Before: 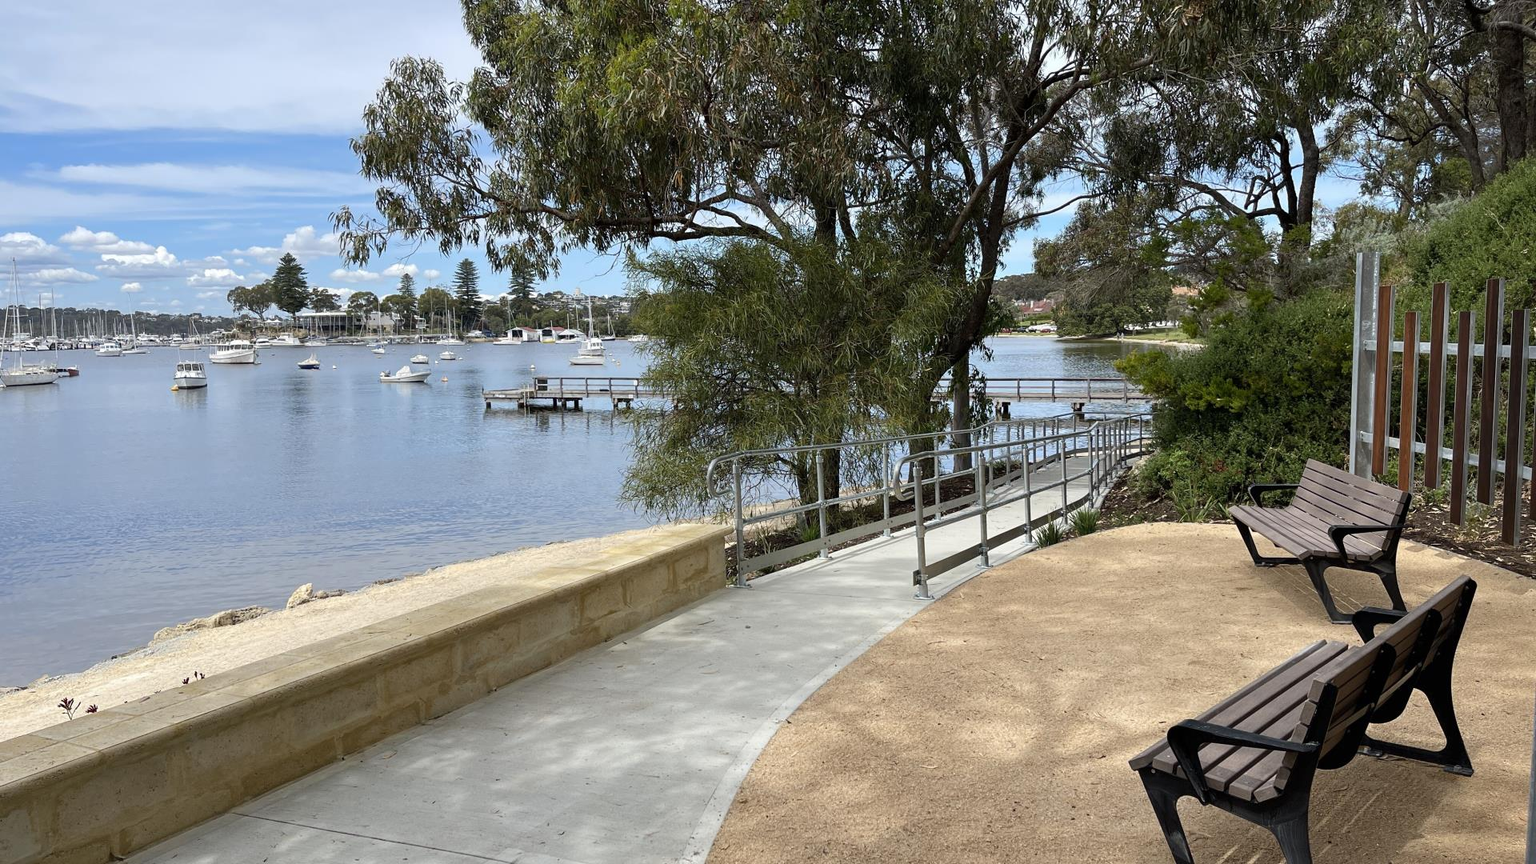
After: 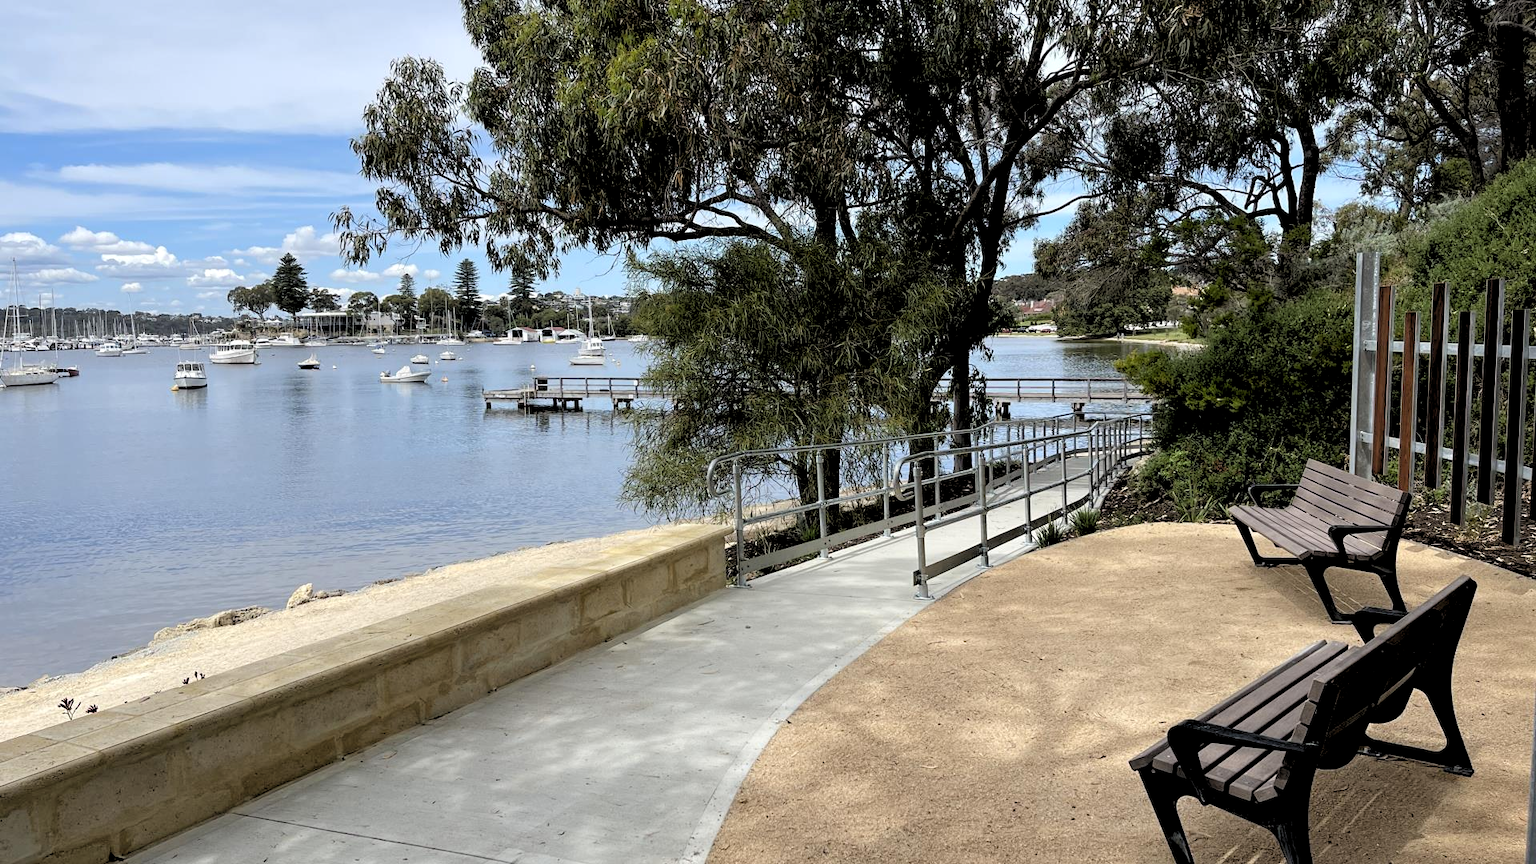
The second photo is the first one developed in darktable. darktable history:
rgb levels: levels [[0.029, 0.461, 0.922], [0, 0.5, 1], [0, 0.5, 1]]
tone equalizer: -7 EV 0.18 EV, -6 EV 0.12 EV, -5 EV 0.08 EV, -4 EV 0.04 EV, -2 EV -0.02 EV, -1 EV -0.04 EV, +0 EV -0.06 EV, luminance estimator HSV value / RGB max
